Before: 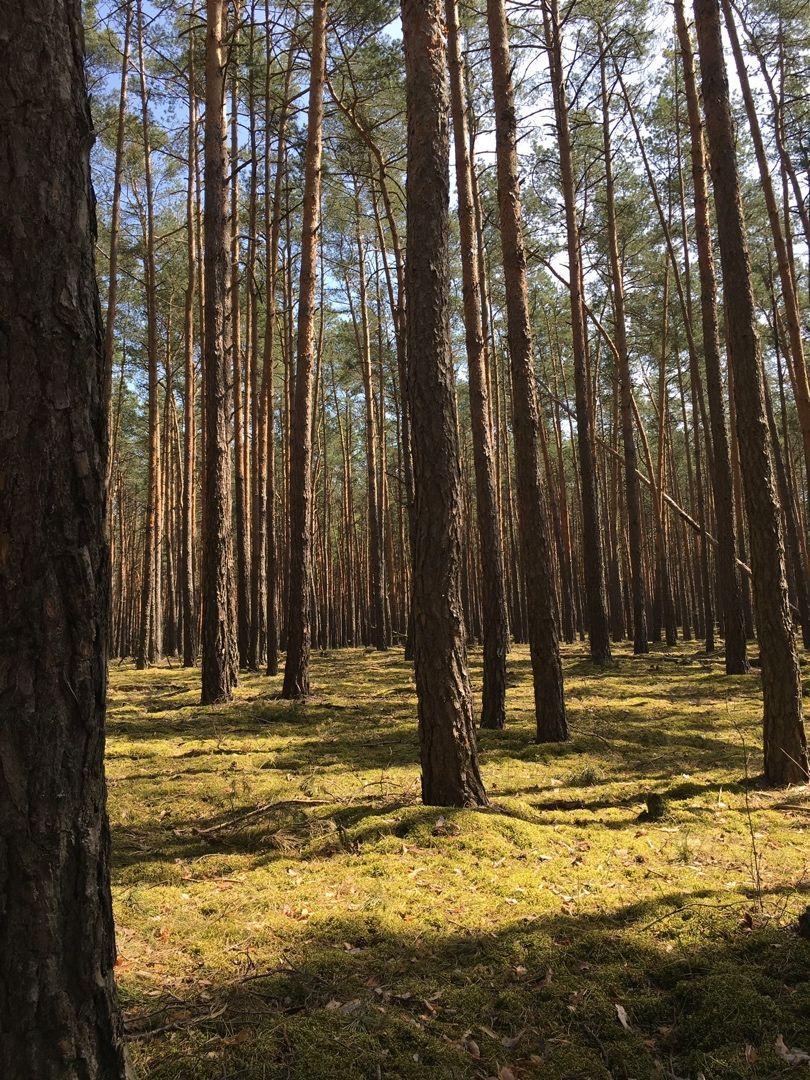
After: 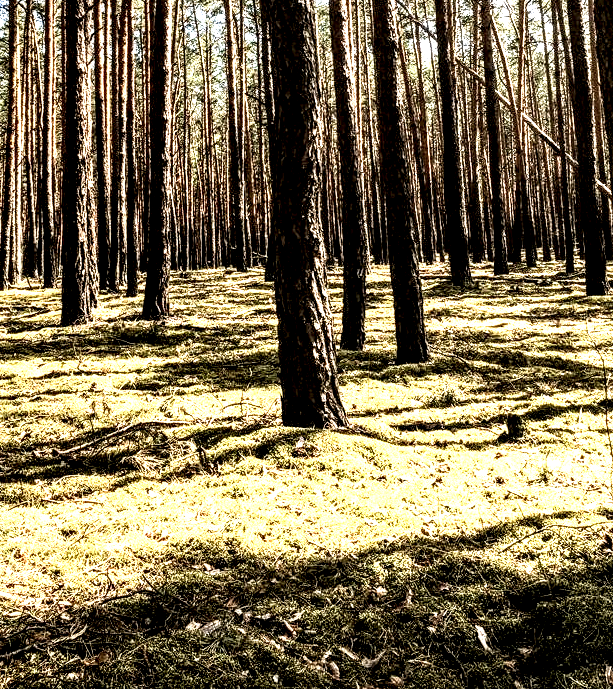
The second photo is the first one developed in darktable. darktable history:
white balance: red 0.986, blue 1.01
crop and rotate: left 17.299%, top 35.115%, right 7.015%, bottom 1.024%
local contrast: highlights 115%, shadows 42%, detail 293%
contrast brightness saturation: contrast 0.28
color balance: mode lift, gamma, gain (sRGB), lift [1, 0.99, 1.01, 0.992], gamma [1, 1.037, 0.974, 0.963]
rgb levels: preserve colors sum RGB, levels [[0.038, 0.433, 0.934], [0, 0.5, 1], [0, 0.5, 1]]
exposure: exposure 0.507 EV, compensate highlight preservation false
